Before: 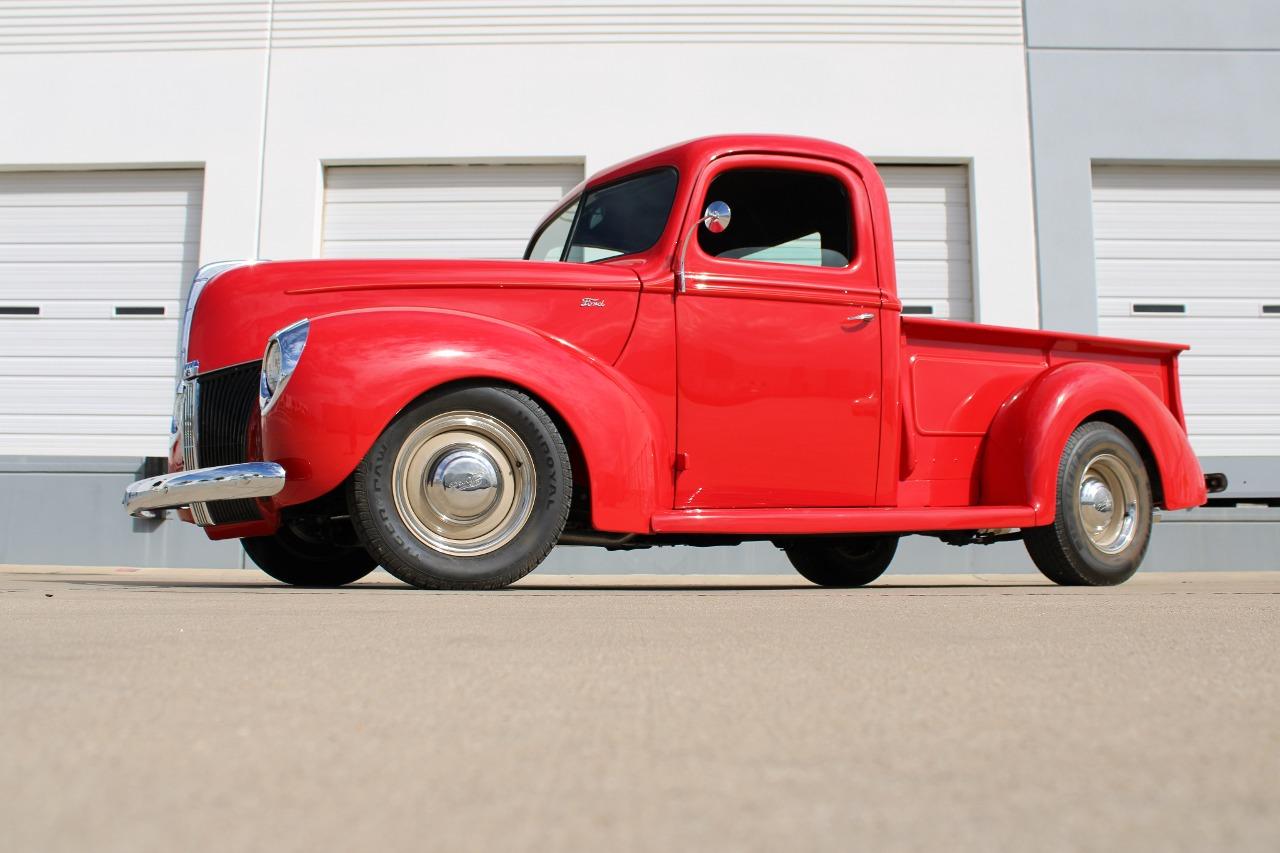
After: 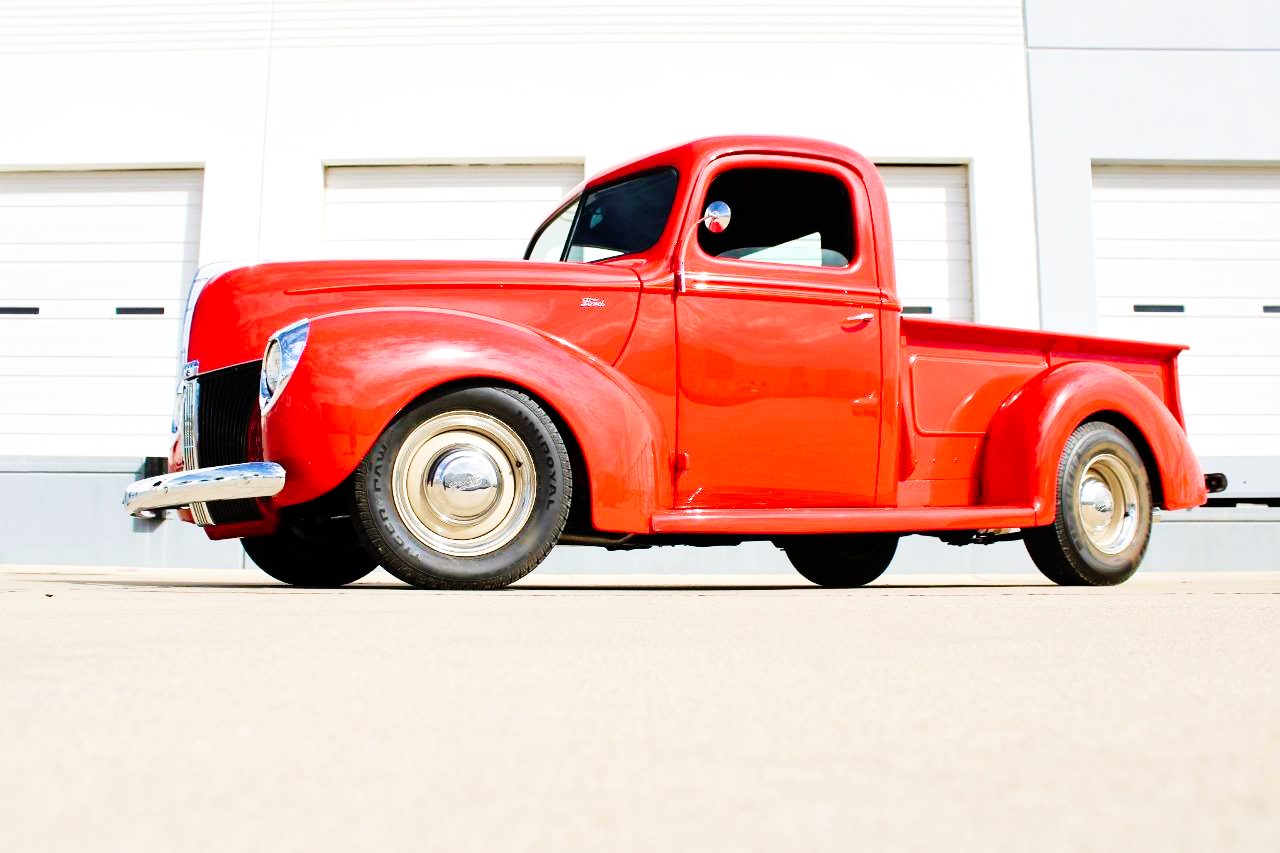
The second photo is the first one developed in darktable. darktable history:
base curve: curves: ch0 [(0, 0) (0, 0) (0.002, 0.001) (0.008, 0.003) (0.019, 0.011) (0.037, 0.037) (0.064, 0.11) (0.102, 0.232) (0.152, 0.379) (0.216, 0.524) (0.296, 0.665) (0.394, 0.789) (0.512, 0.881) (0.651, 0.945) (0.813, 0.986) (1, 1)], preserve colors none
local contrast: mode bilateral grid, contrast 20, coarseness 50, detail 120%, midtone range 0.2
velvia: on, module defaults
